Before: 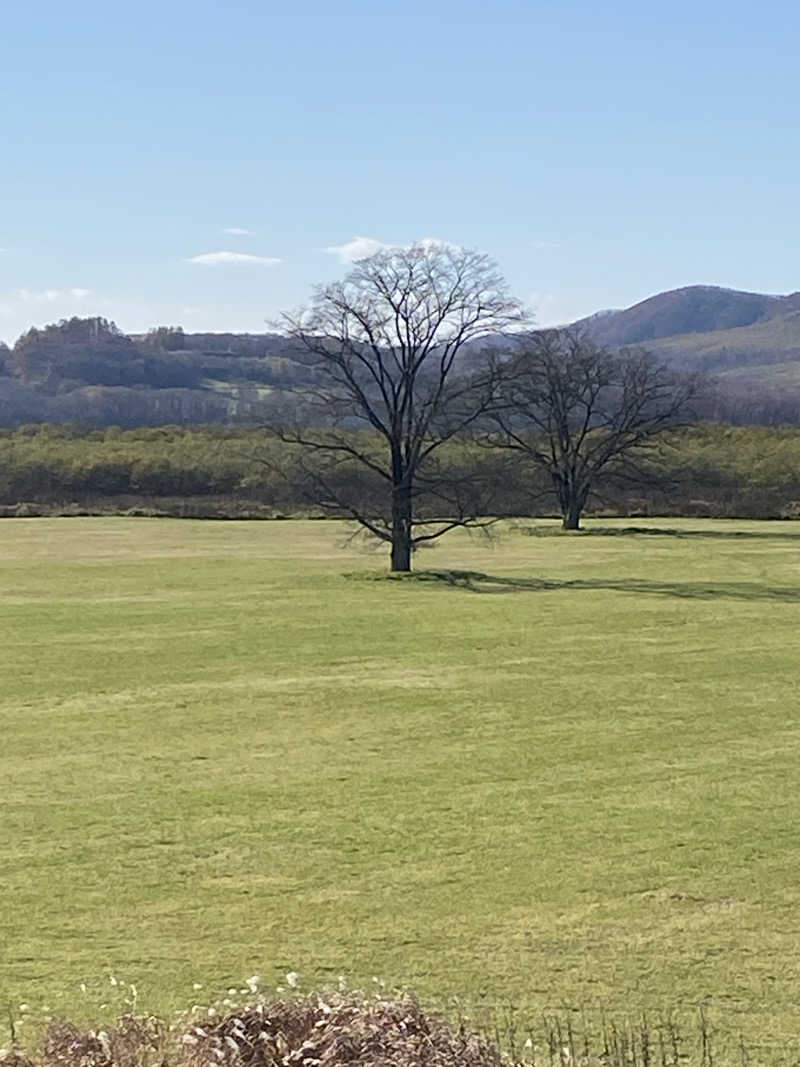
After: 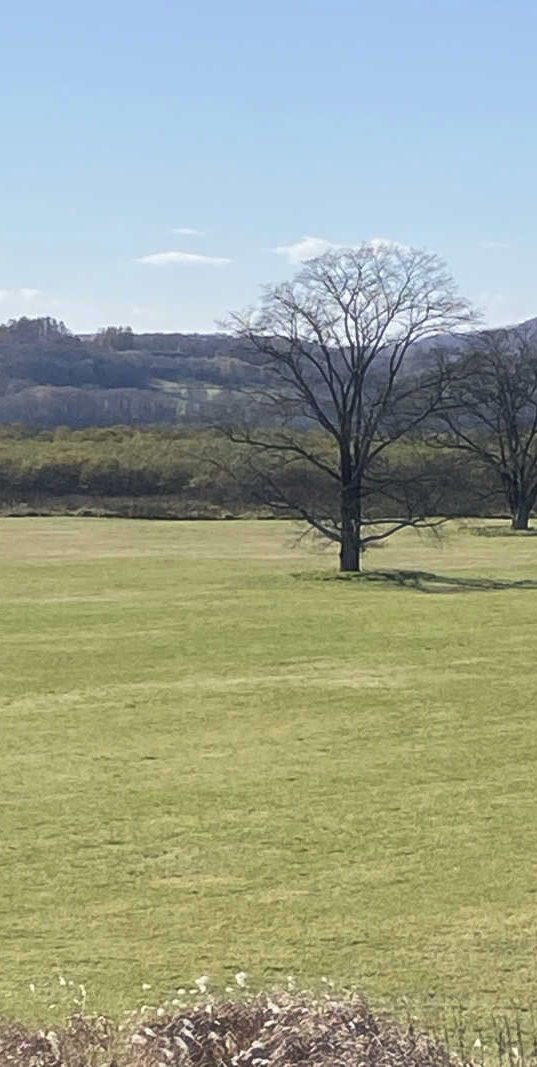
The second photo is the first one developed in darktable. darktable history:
crop and rotate: left 6.39%, right 26.467%
haze removal: strength -0.107, compatibility mode true, adaptive false
